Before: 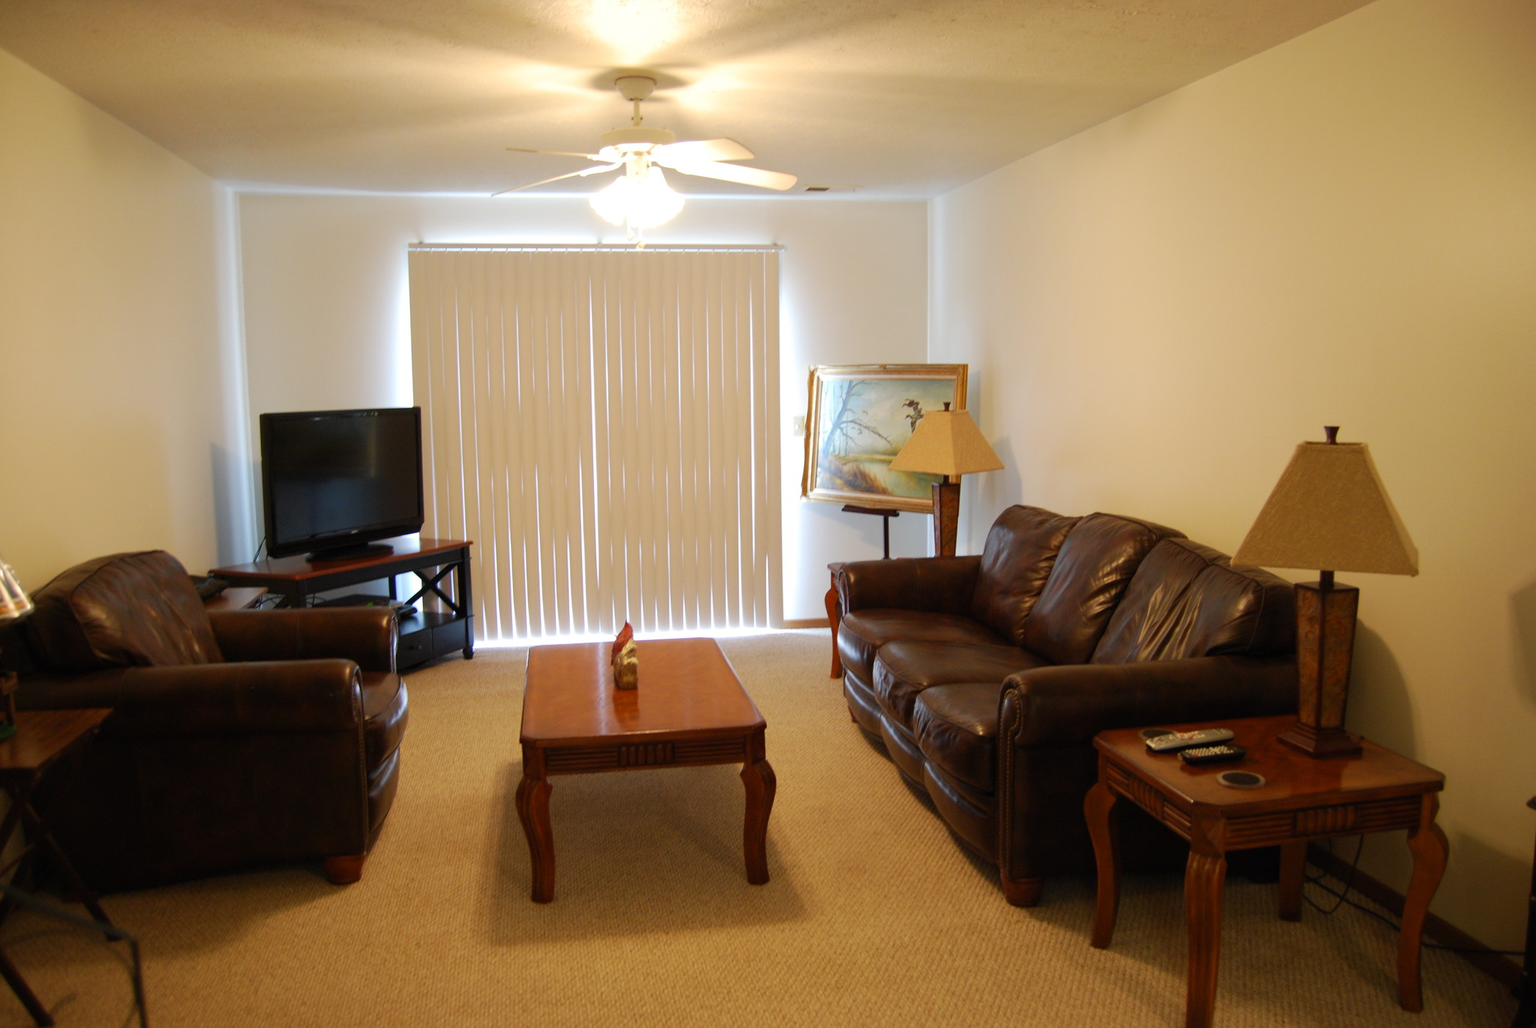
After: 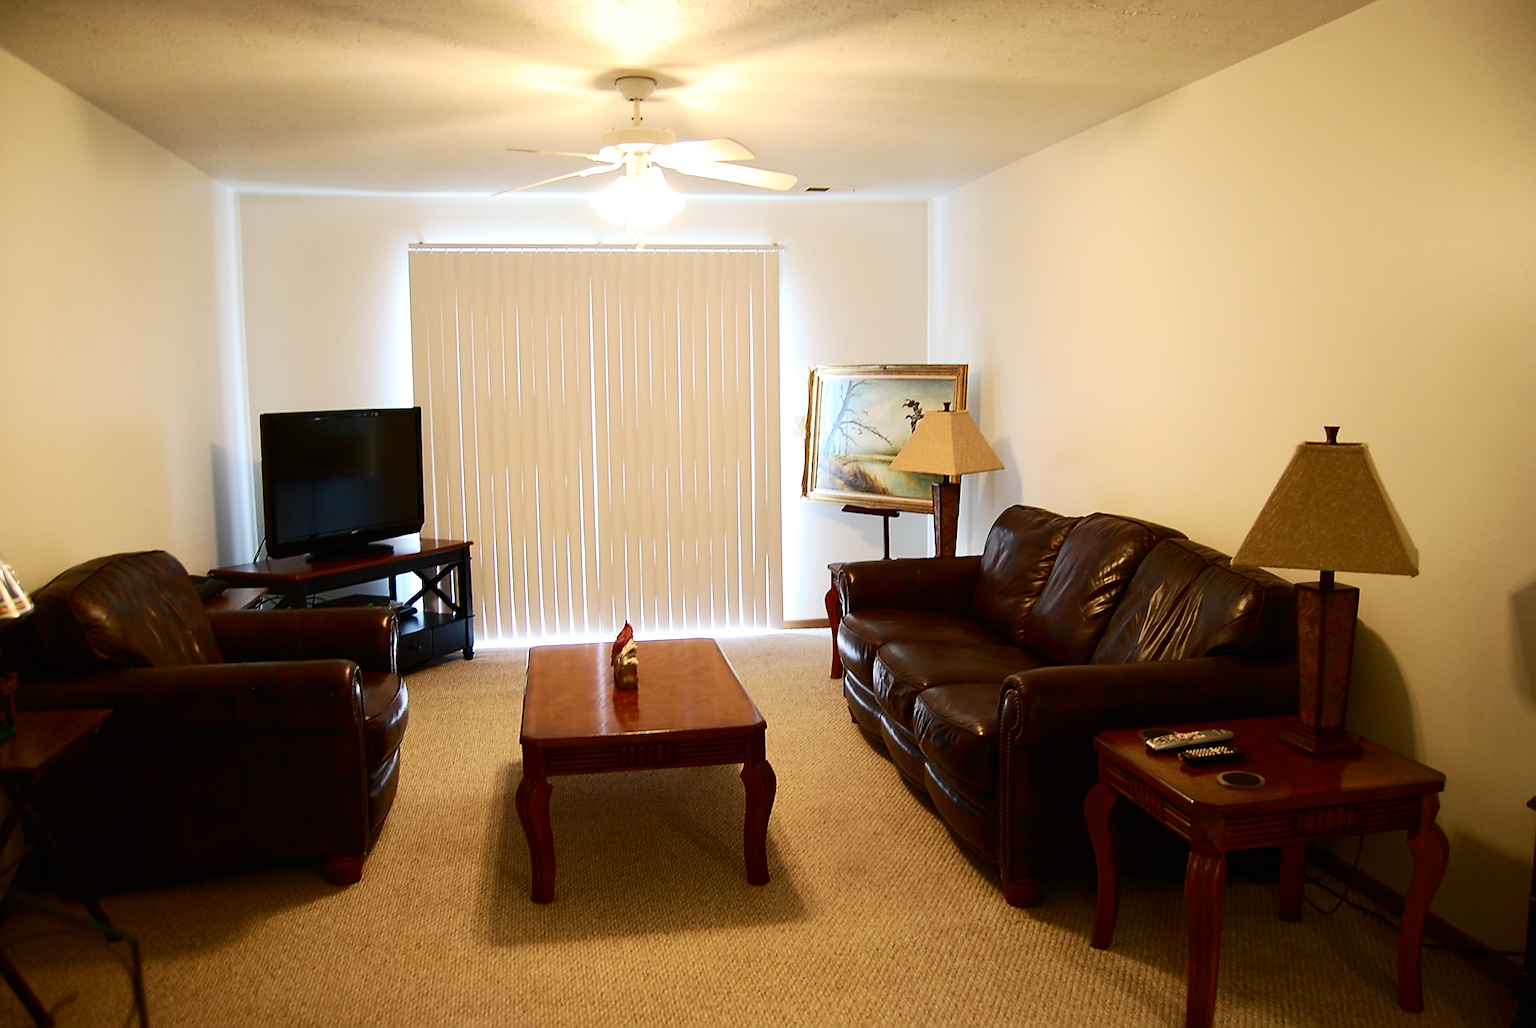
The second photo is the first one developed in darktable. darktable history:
sharpen: radius 1.427, amount 1.256, threshold 0.836
contrast brightness saturation: contrast 0.298
